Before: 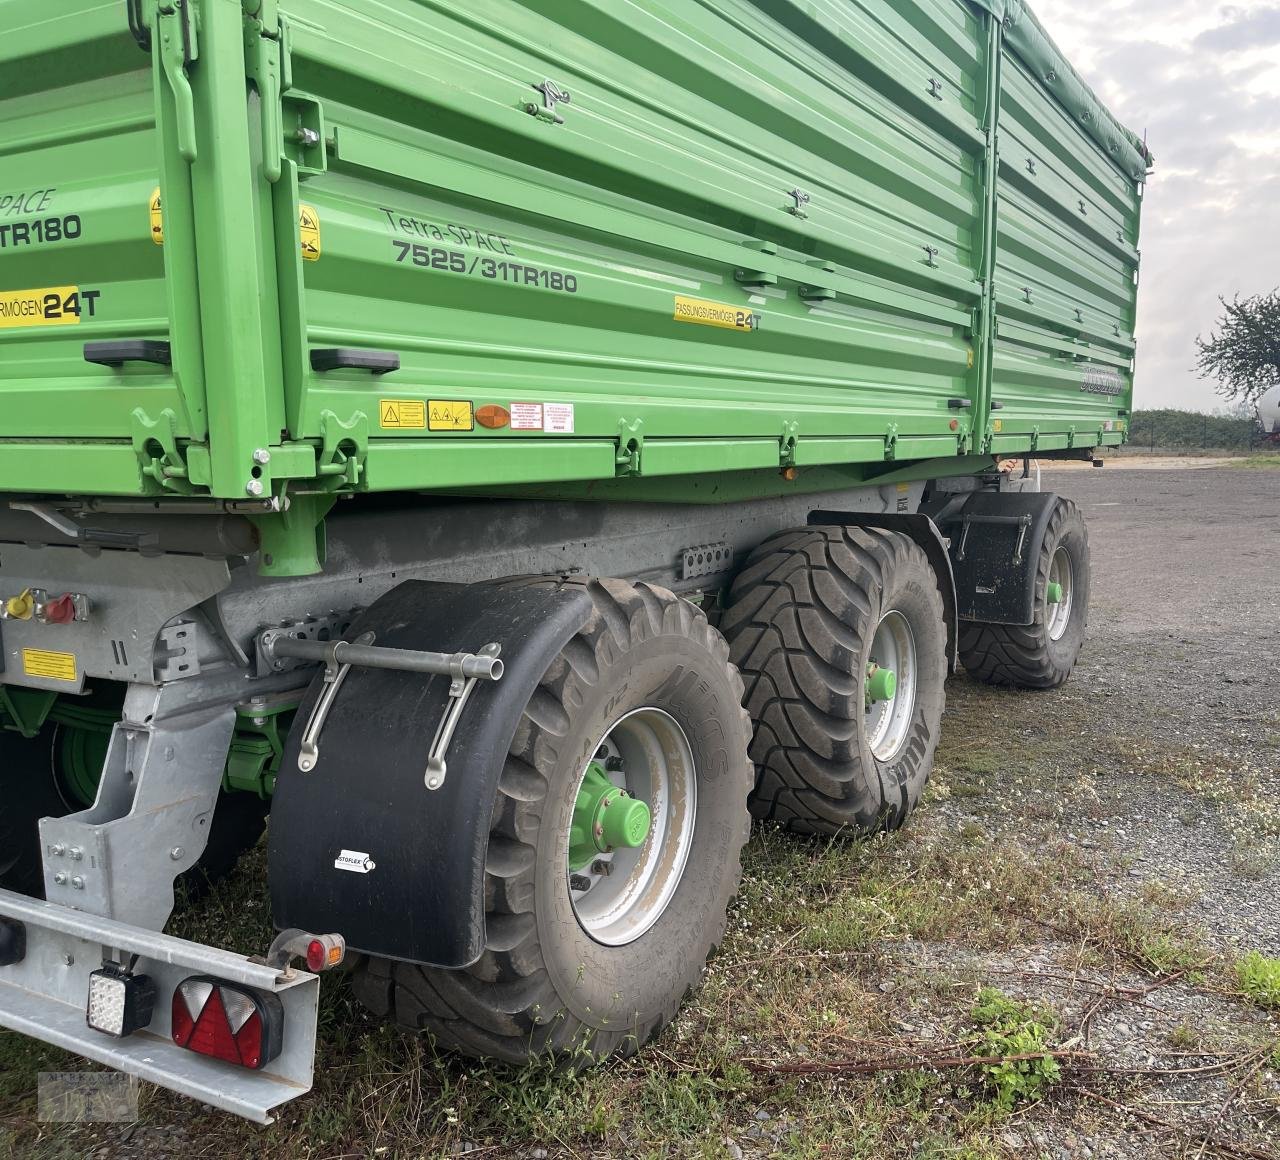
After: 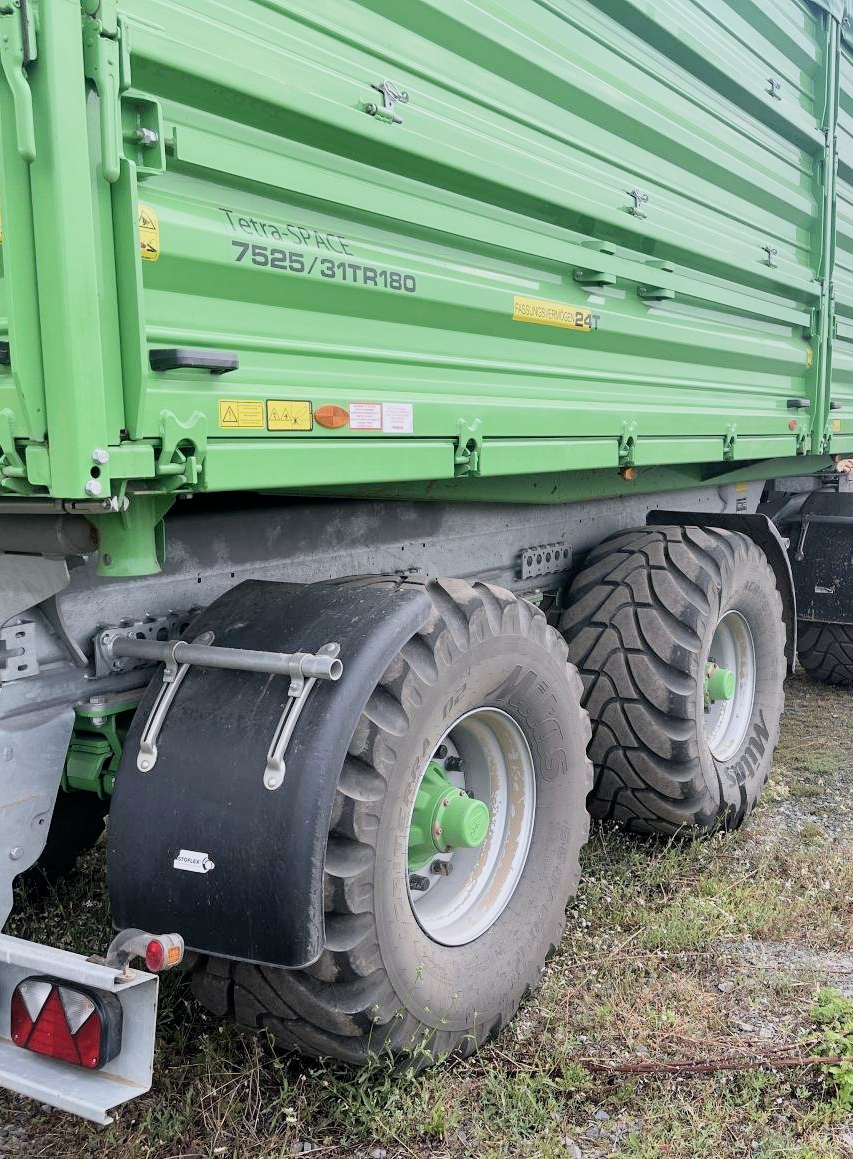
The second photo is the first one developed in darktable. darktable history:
color calibration: illuminant as shot in camera, x 0.358, y 0.373, temperature 4628.91 K
crop and rotate: left 12.648%, right 20.685%
filmic rgb: black relative exposure -7.65 EV, white relative exposure 4.56 EV, hardness 3.61
exposure: exposure 0.781 EV, compensate highlight preservation false
